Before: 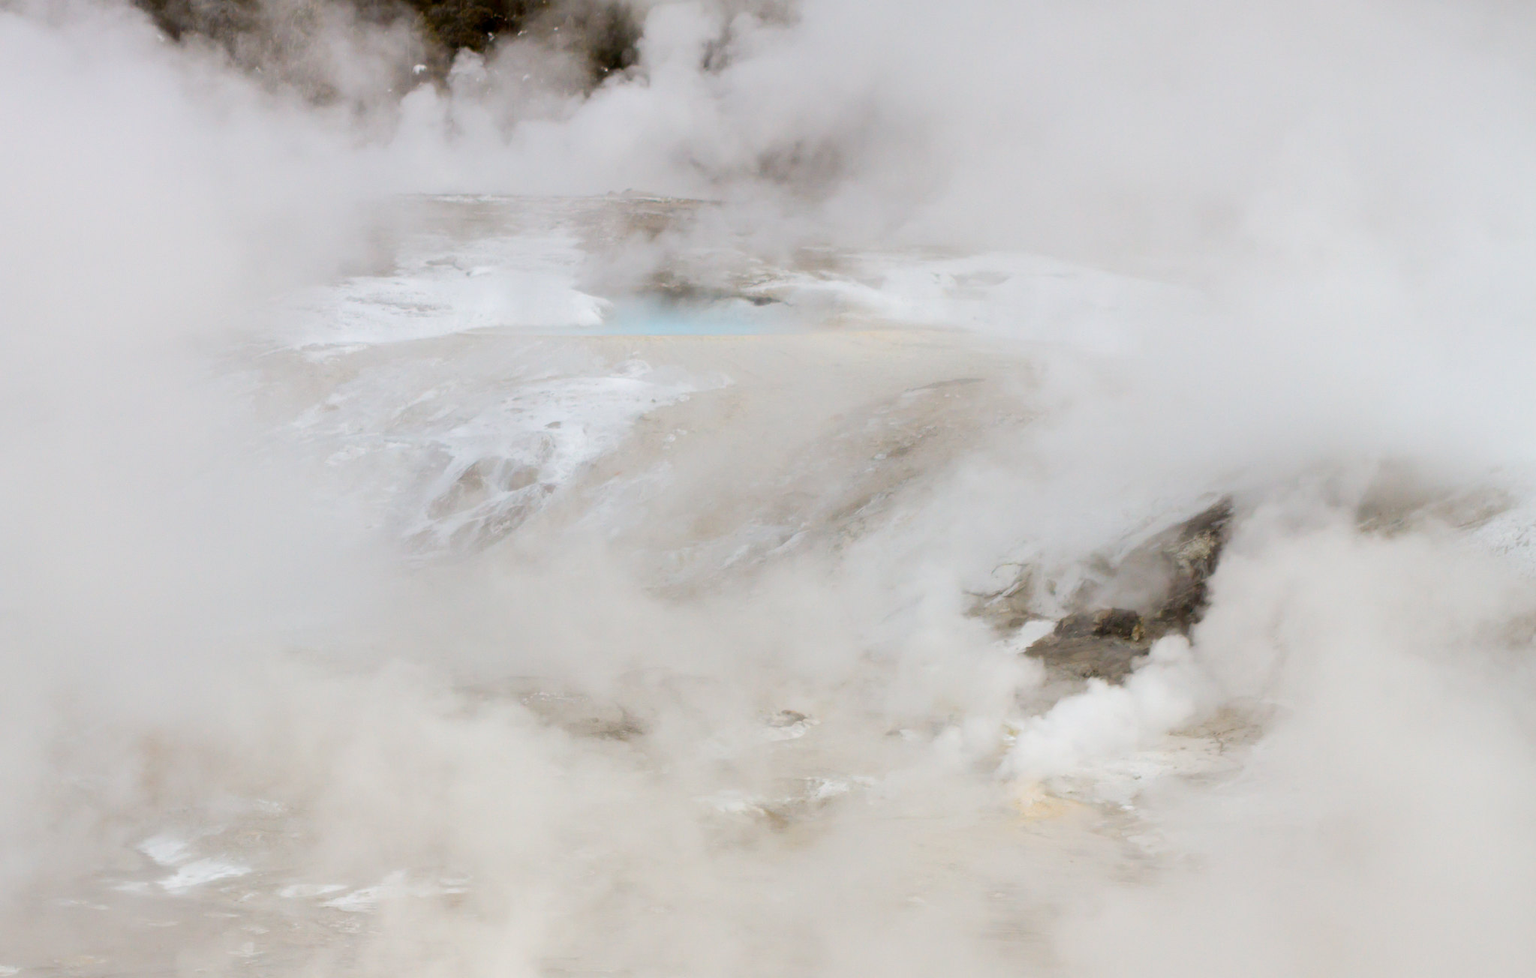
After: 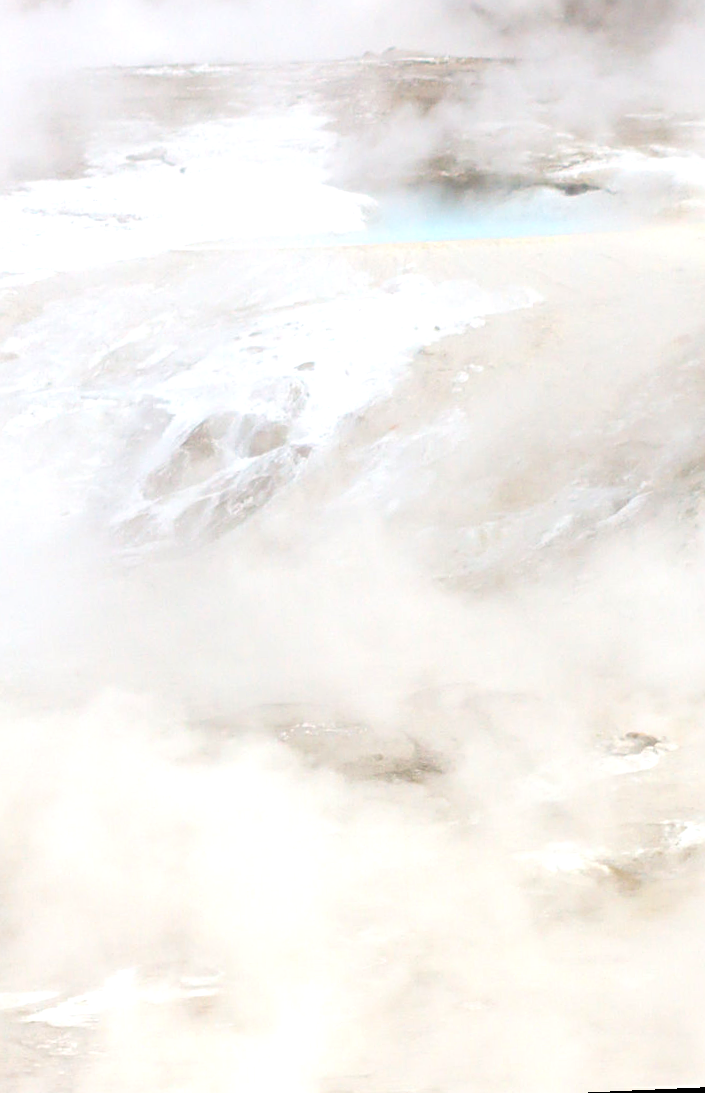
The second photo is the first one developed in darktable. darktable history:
crop and rotate: left 21.77%, top 18.528%, right 44.676%, bottom 2.997%
sharpen: on, module defaults
exposure: black level correction 0, exposure 0.7 EV, compensate exposure bias true, compensate highlight preservation false
rotate and perspective: rotation -2.56°, automatic cropping off
